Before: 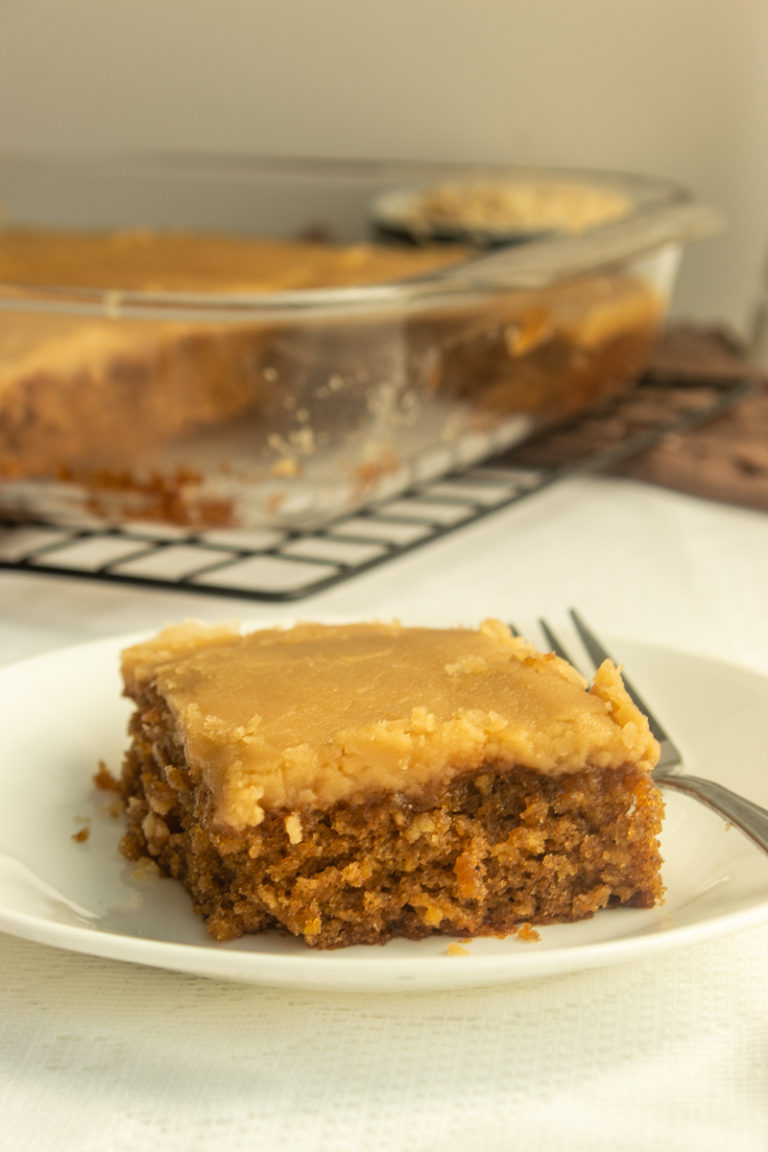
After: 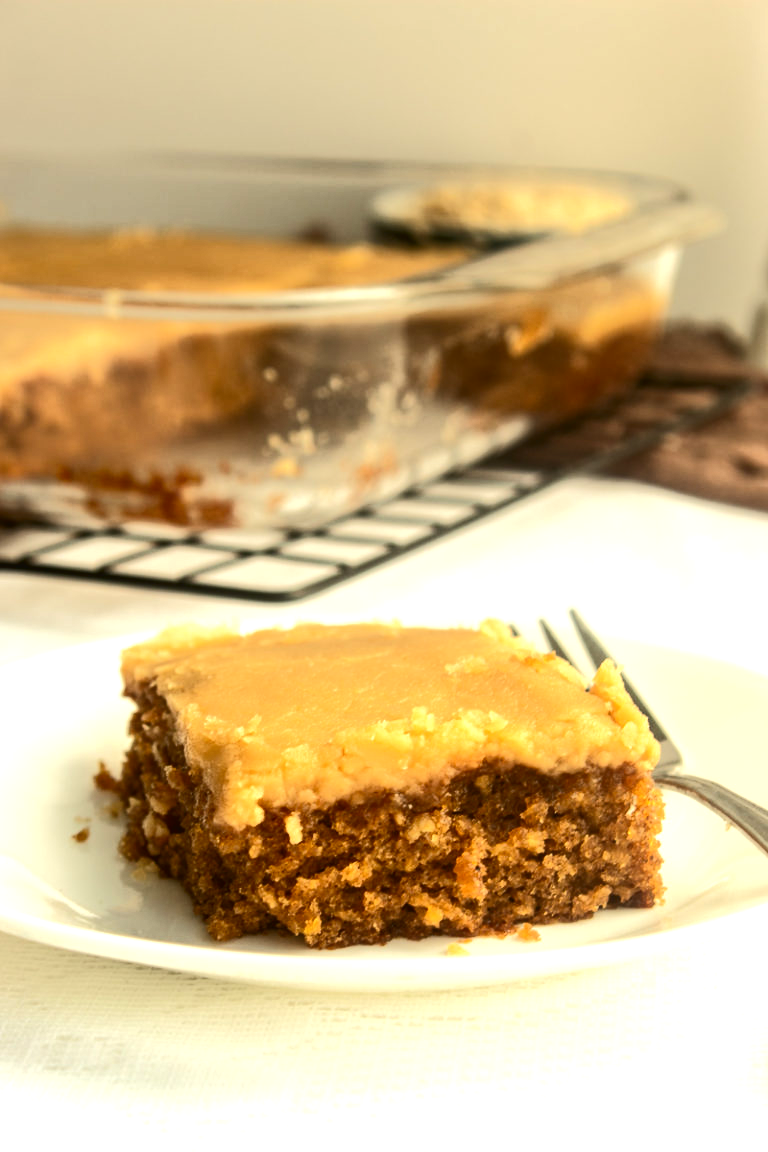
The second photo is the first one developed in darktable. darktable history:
tone equalizer: -8 EV -0.422 EV, -7 EV -0.37 EV, -6 EV -0.324 EV, -5 EV -0.254 EV, -3 EV 0.238 EV, -2 EV 0.309 EV, -1 EV 0.394 EV, +0 EV 0.422 EV
exposure: exposure 0.263 EV, compensate highlight preservation false
tone curve: curves: ch0 [(0, 0) (0.003, 0.006) (0.011, 0.011) (0.025, 0.02) (0.044, 0.032) (0.069, 0.035) (0.1, 0.046) (0.136, 0.063) (0.177, 0.089) (0.224, 0.12) (0.277, 0.16) (0.335, 0.206) (0.399, 0.268) (0.468, 0.359) (0.543, 0.466) (0.623, 0.582) (0.709, 0.722) (0.801, 0.808) (0.898, 0.886) (1, 1)], color space Lab, independent channels, preserve colors none
